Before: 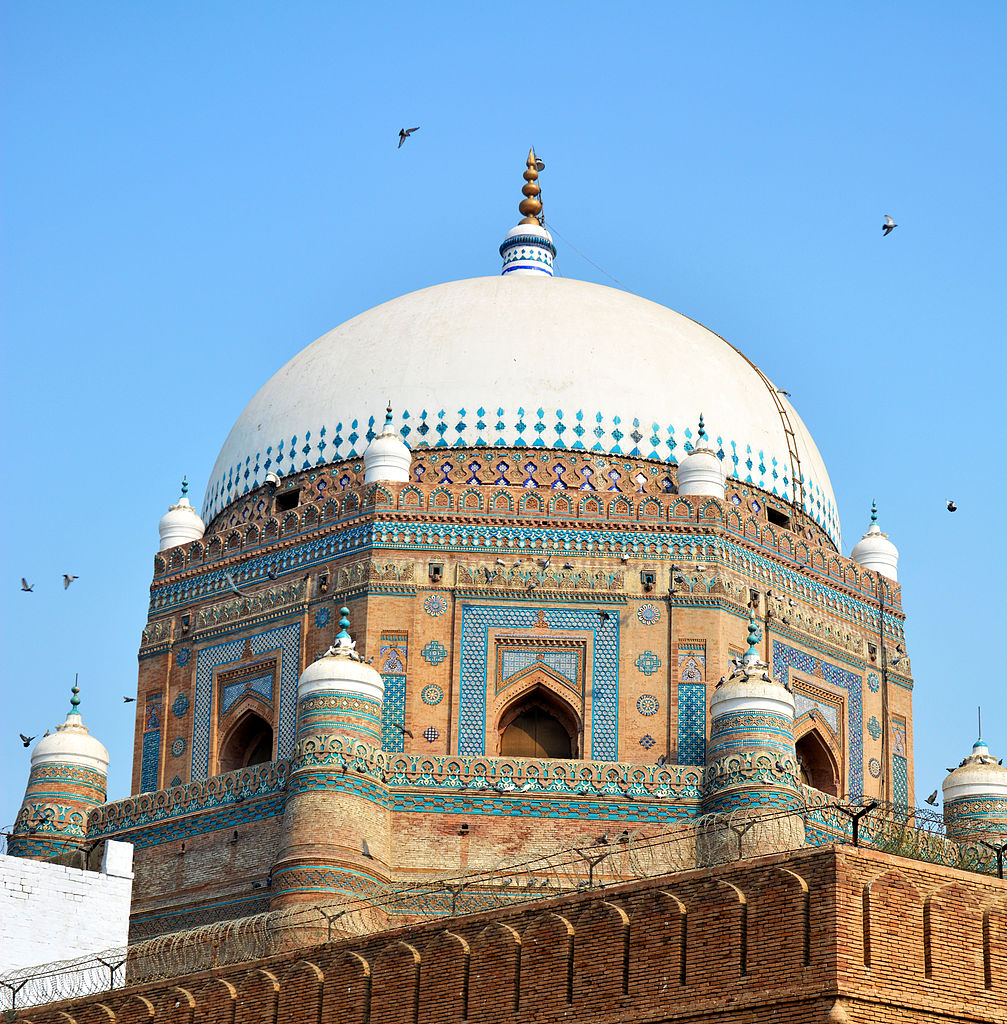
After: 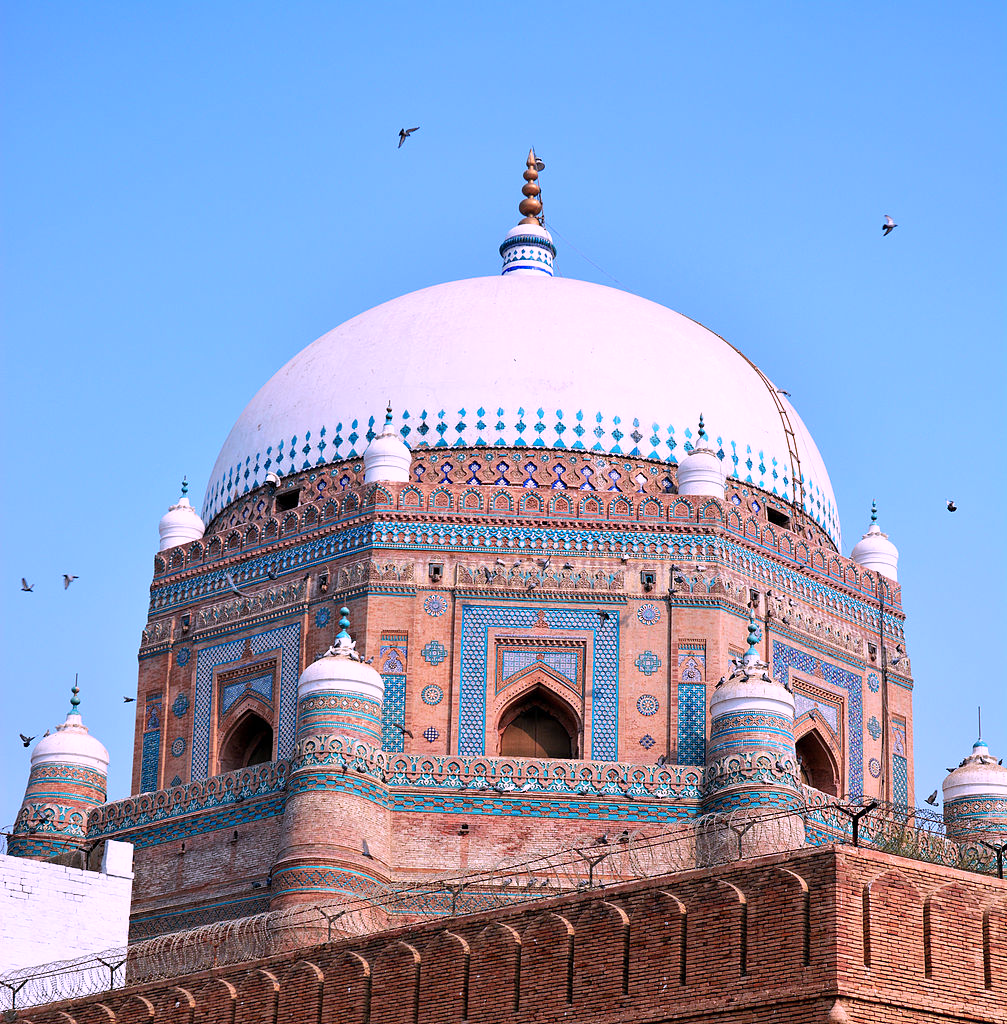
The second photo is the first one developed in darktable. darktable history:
color correction: highlights a* 15.09, highlights b* -24.73
